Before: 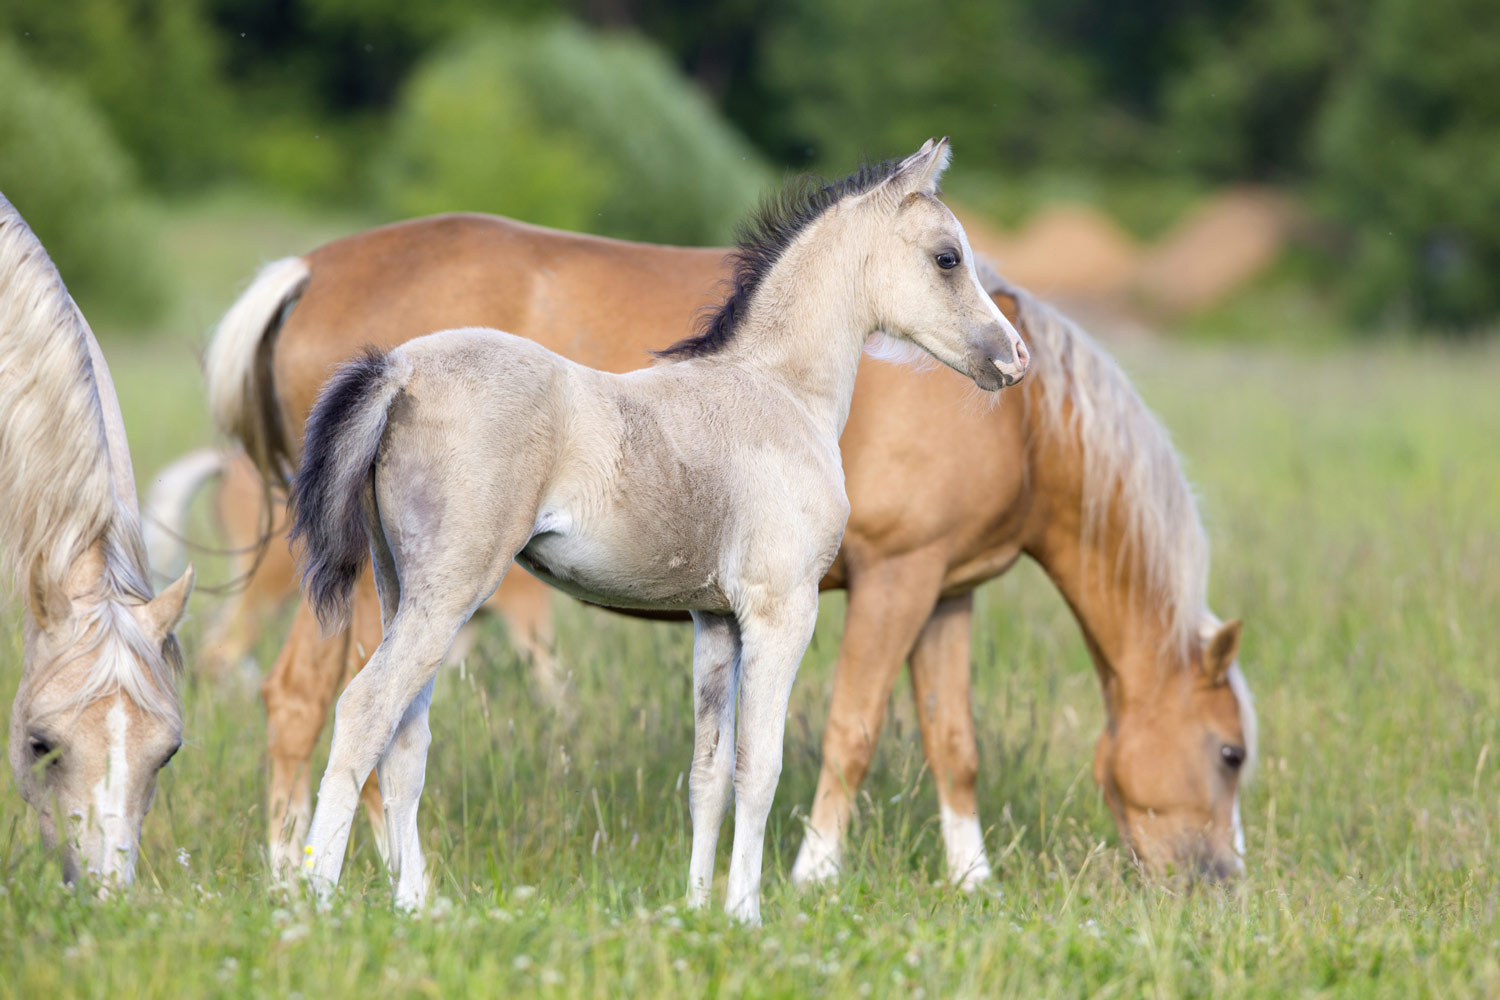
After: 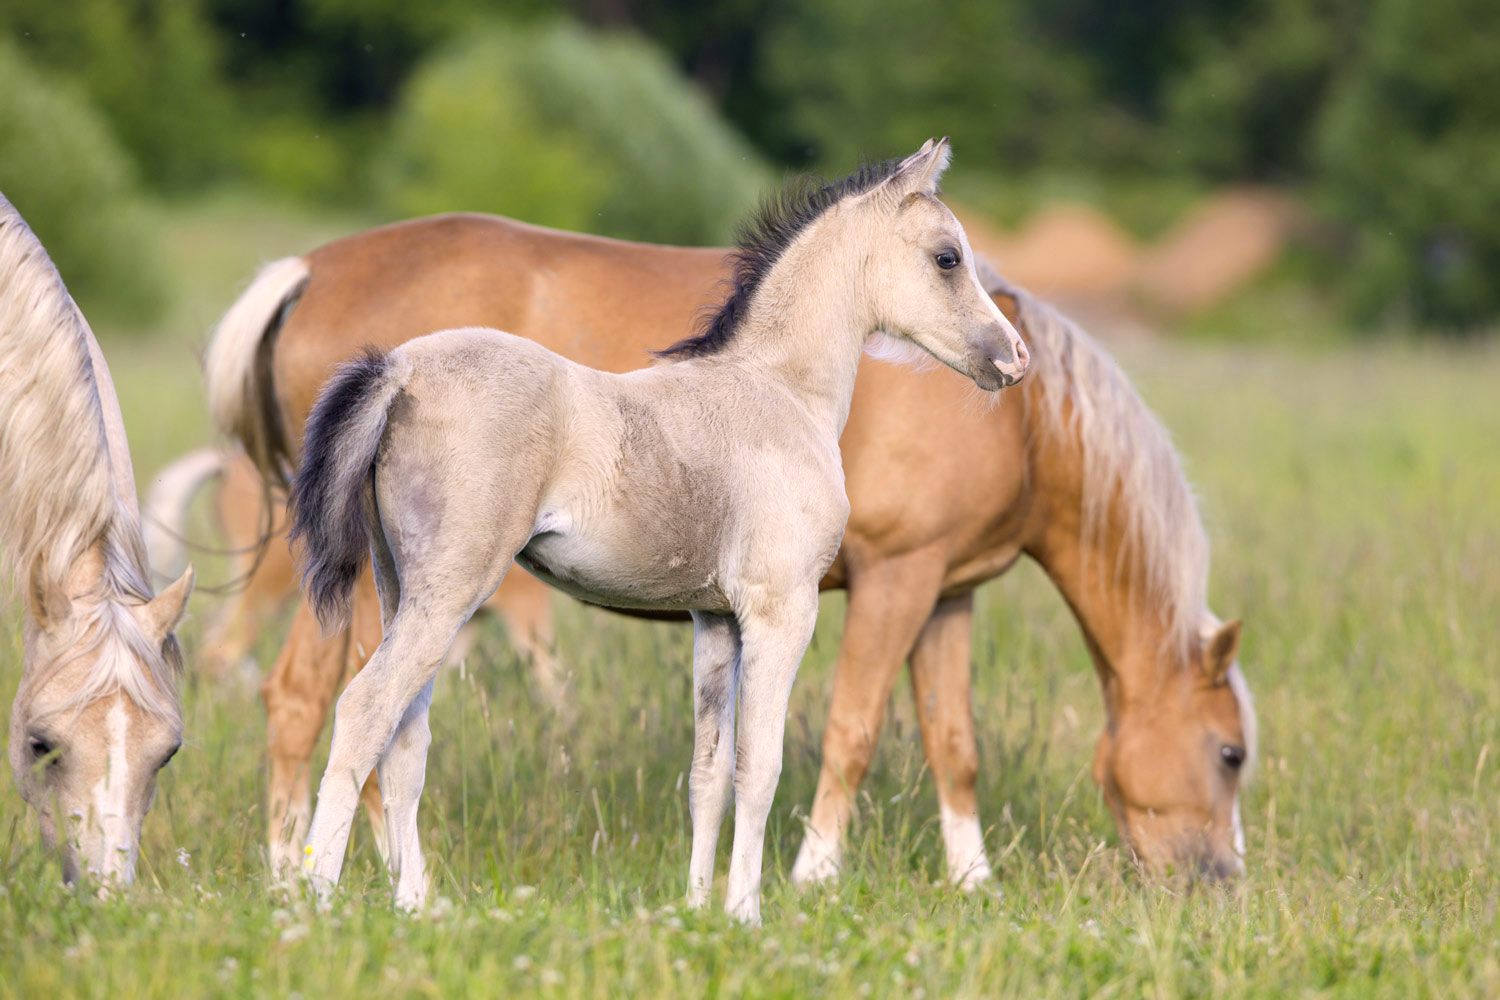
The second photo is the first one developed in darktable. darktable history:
color correction: highlights a* 5.98, highlights b* 4.73
